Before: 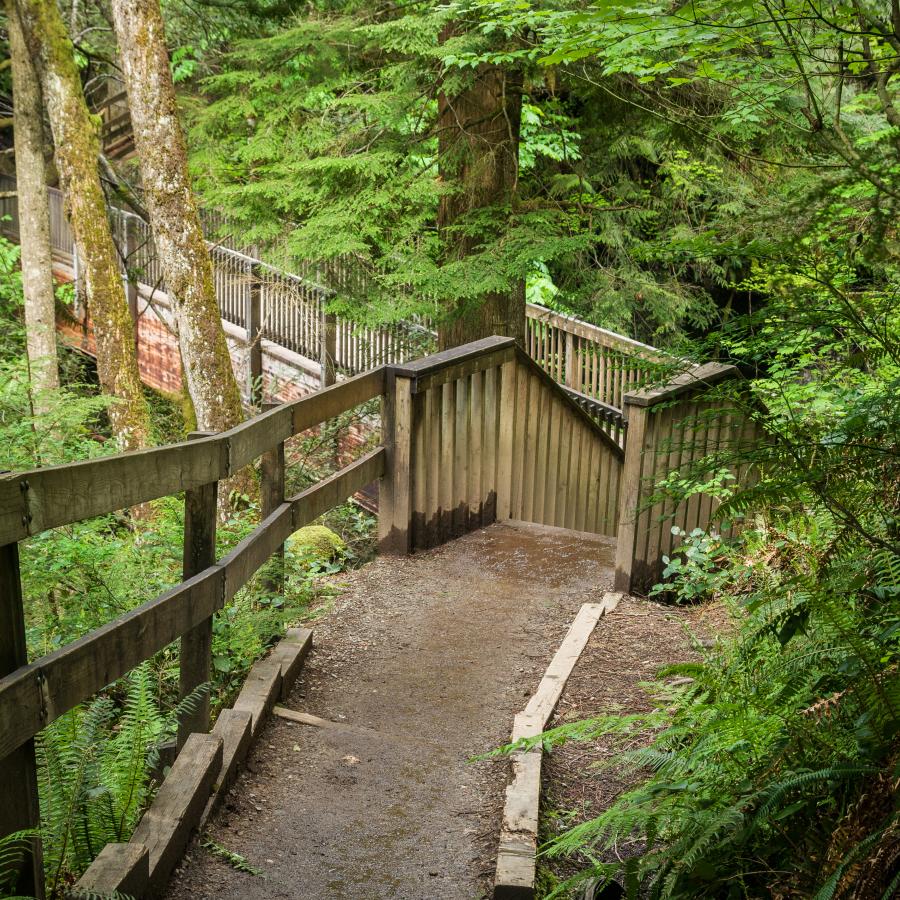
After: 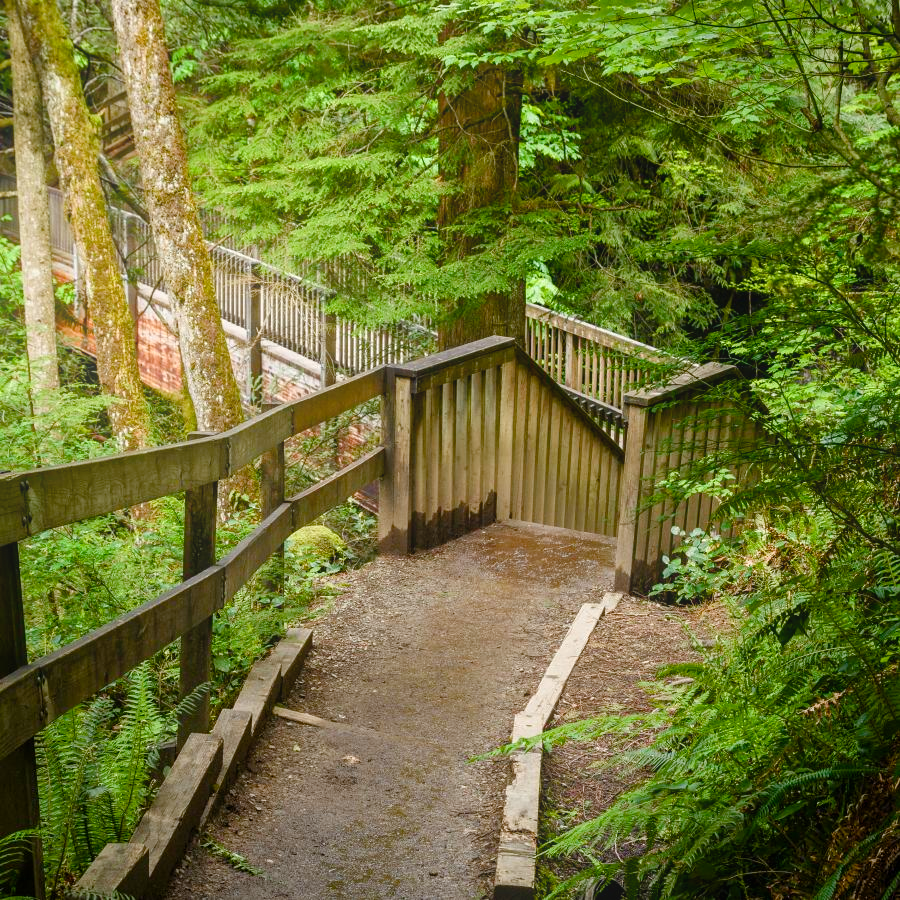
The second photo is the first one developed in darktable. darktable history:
bloom: on, module defaults
color balance rgb: perceptual saturation grading › global saturation 20%, perceptual saturation grading › highlights -25%, perceptual saturation grading › shadows 50%
